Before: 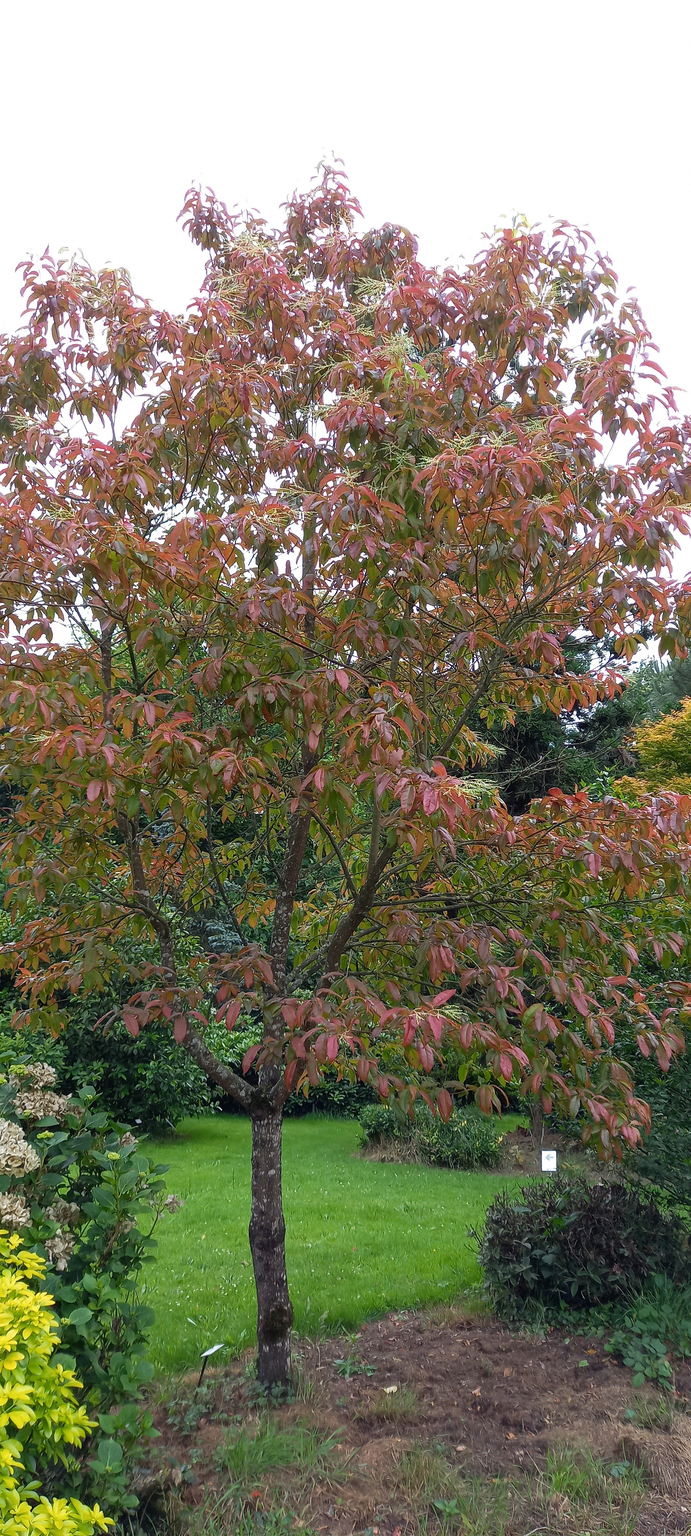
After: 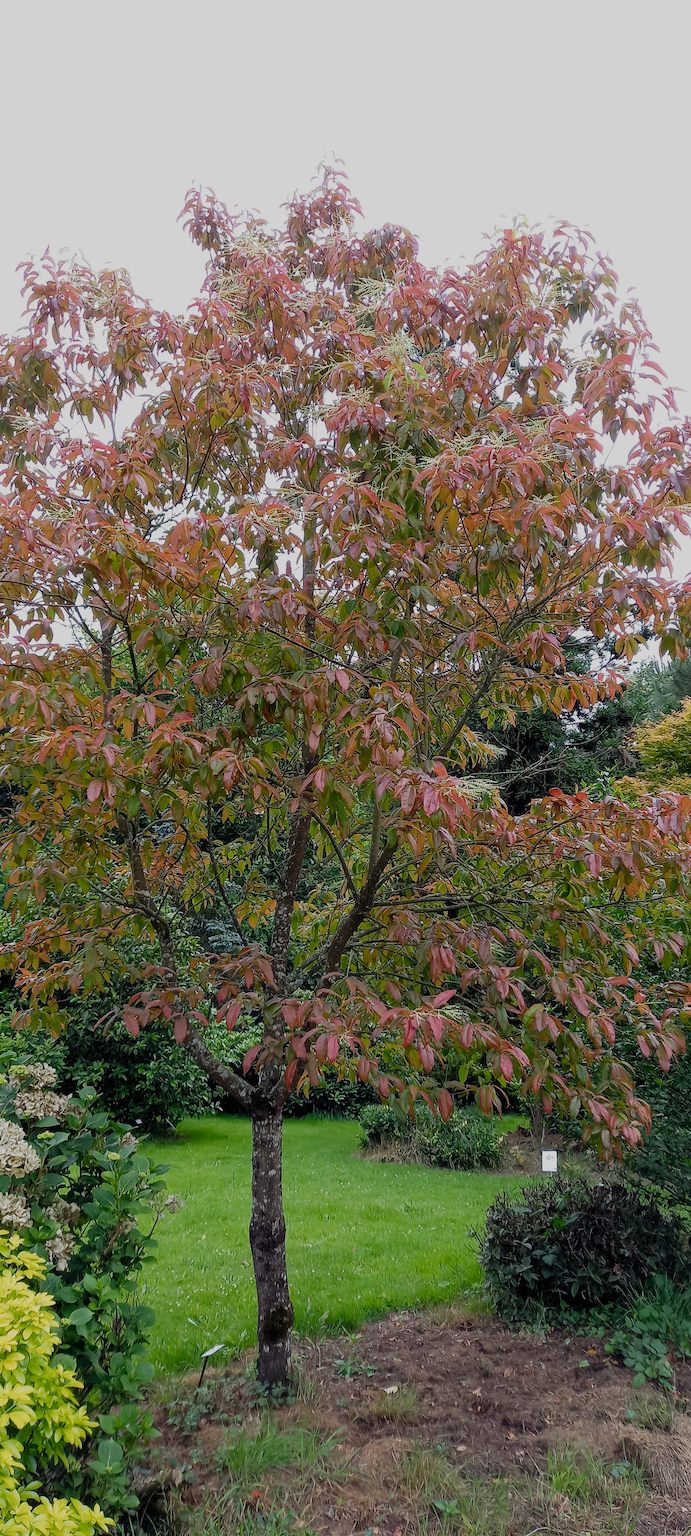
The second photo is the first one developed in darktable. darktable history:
filmic rgb: black relative exposure -7.48 EV, white relative exposure 4.87 EV, hardness 3.39, add noise in highlights 0.002, preserve chrominance no, color science v3 (2019), use custom middle-gray values true, contrast in highlights soft
